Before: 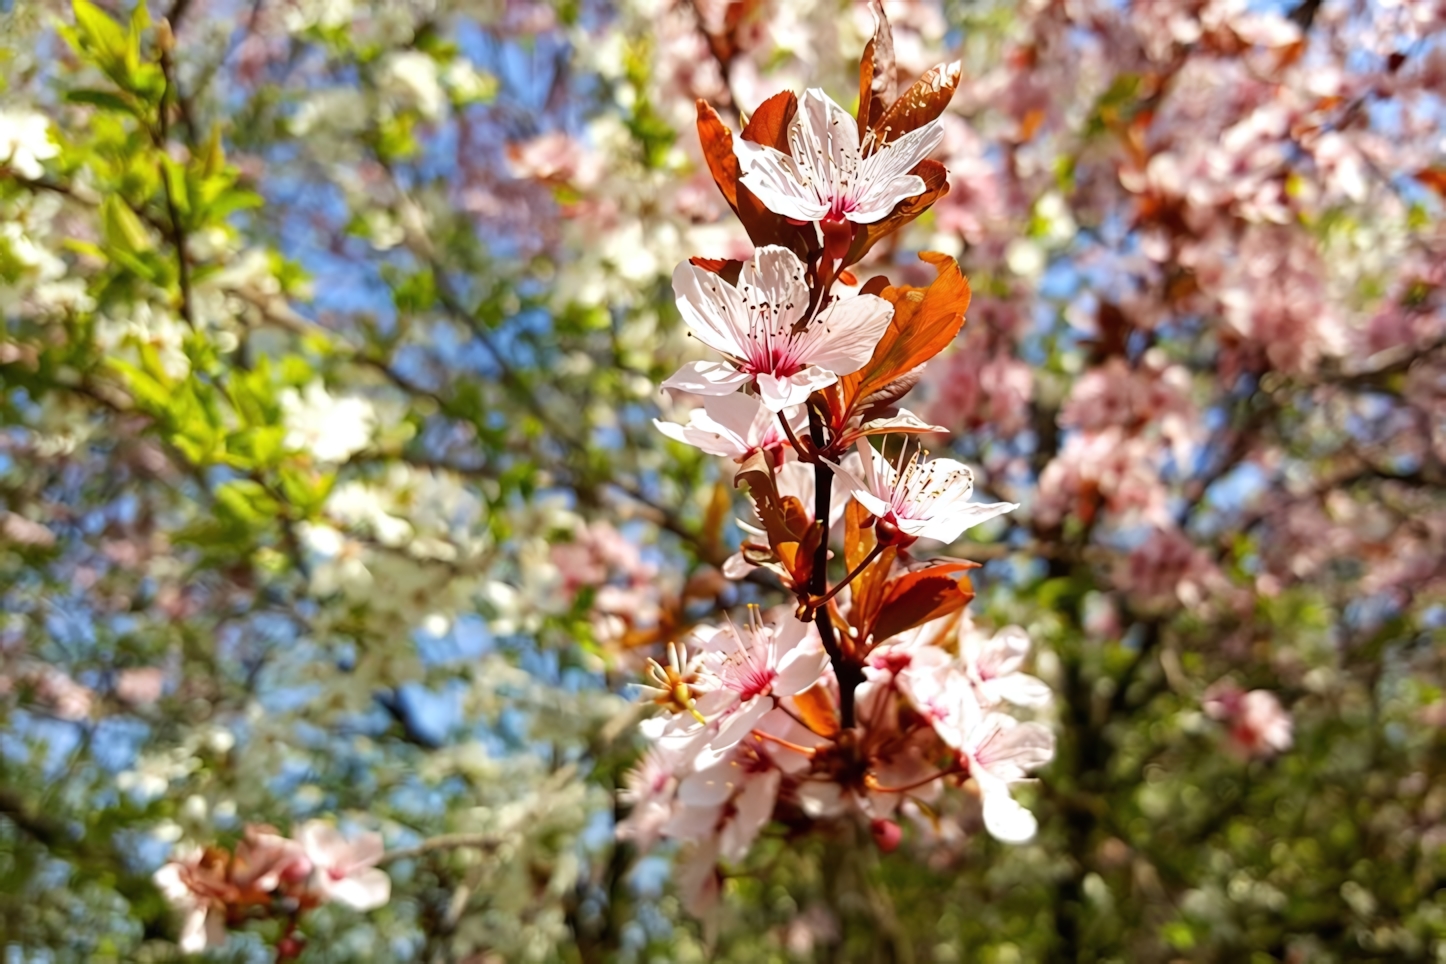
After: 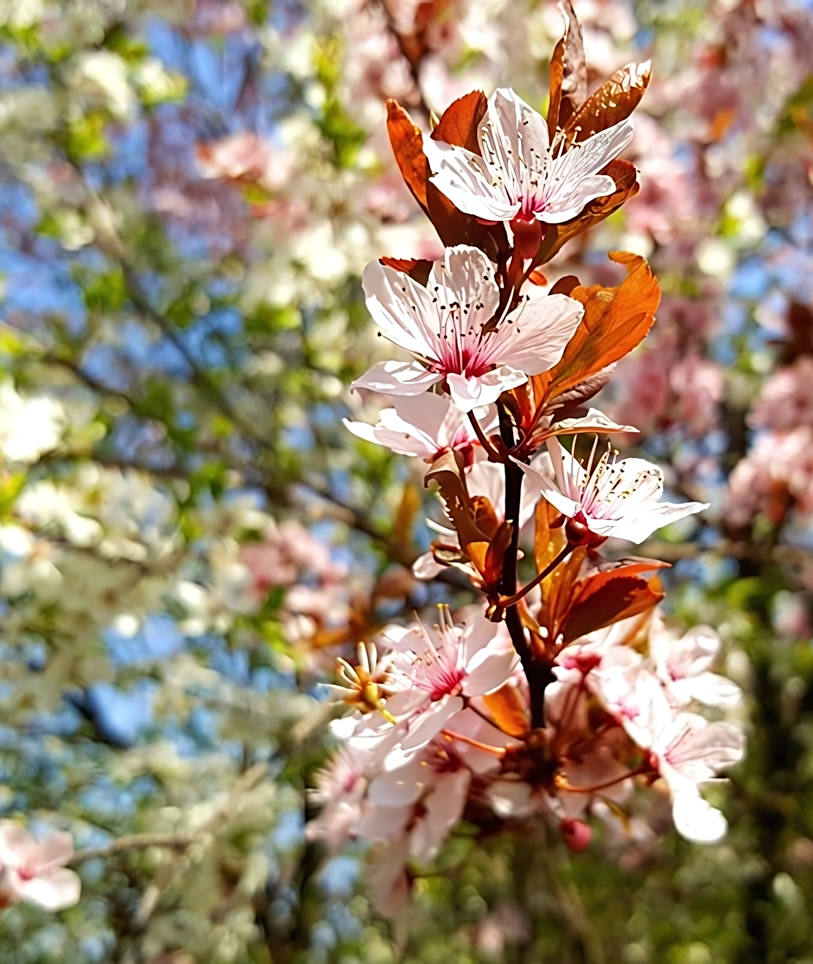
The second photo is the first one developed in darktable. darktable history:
sharpen: on, module defaults
crop: left 21.496%, right 22.254%
